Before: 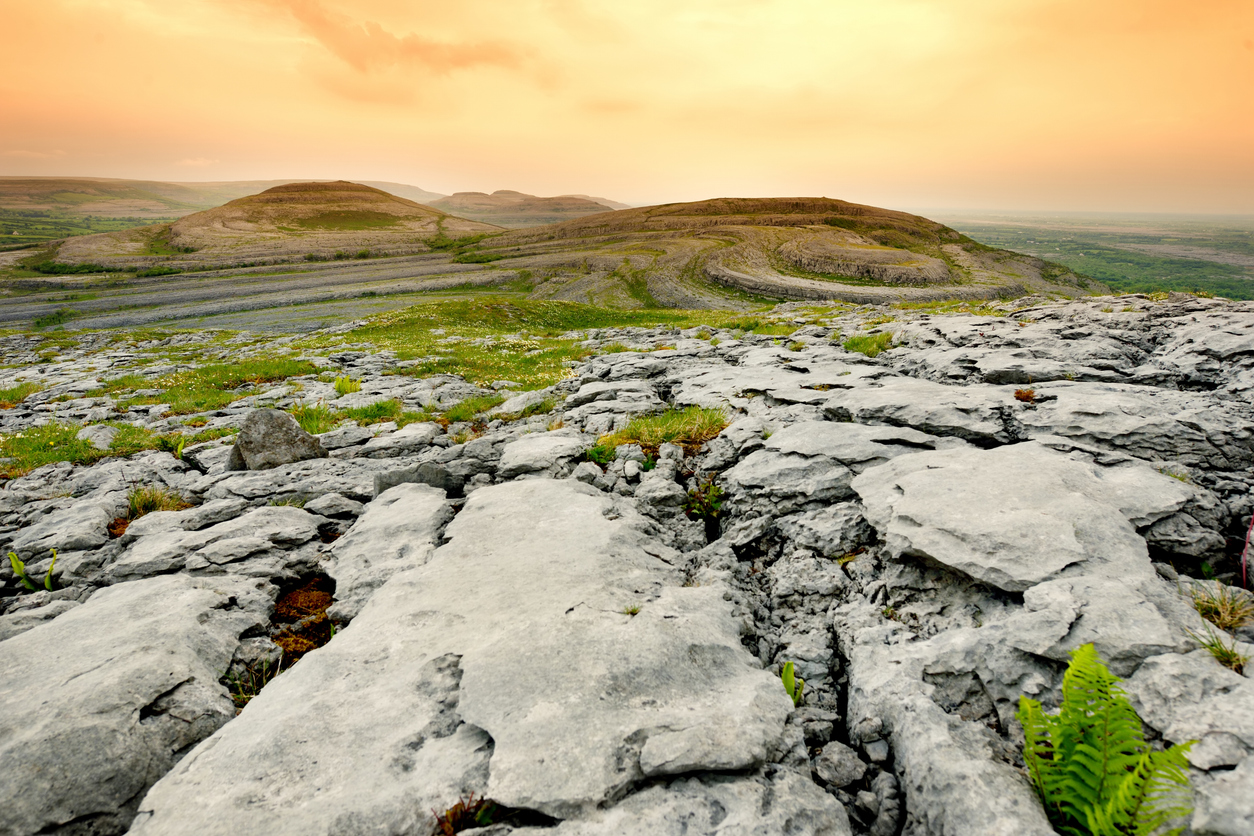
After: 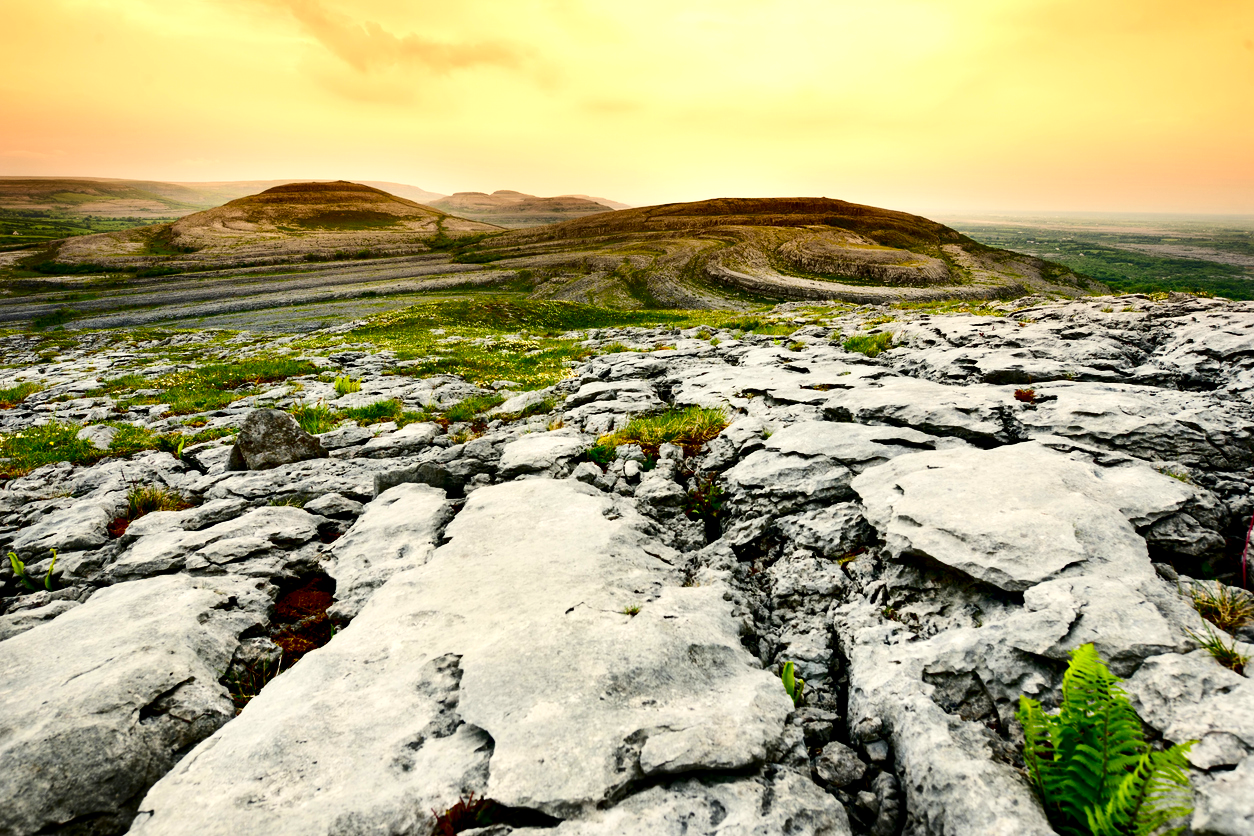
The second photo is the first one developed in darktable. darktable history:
contrast brightness saturation: contrast 0.22, brightness -0.19, saturation 0.24
tone equalizer: -8 EV -0.417 EV, -7 EV -0.389 EV, -6 EV -0.333 EV, -5 EV -0.222 EV, -3 EV 0.222 EV, -2 EV 0.333 EV, -1 EV 0.389 EV, +0 EV 0.417 EV, edges refinement/feathering 500, mask exposure compensation -1.57 EV, preserve details no
